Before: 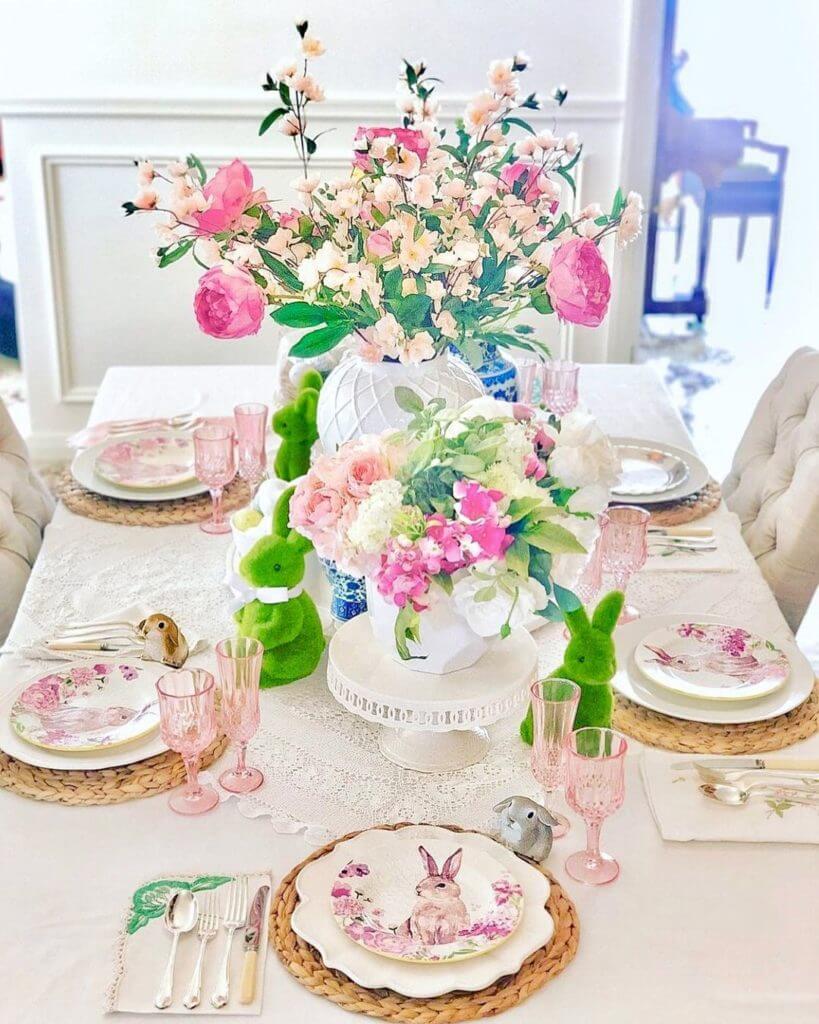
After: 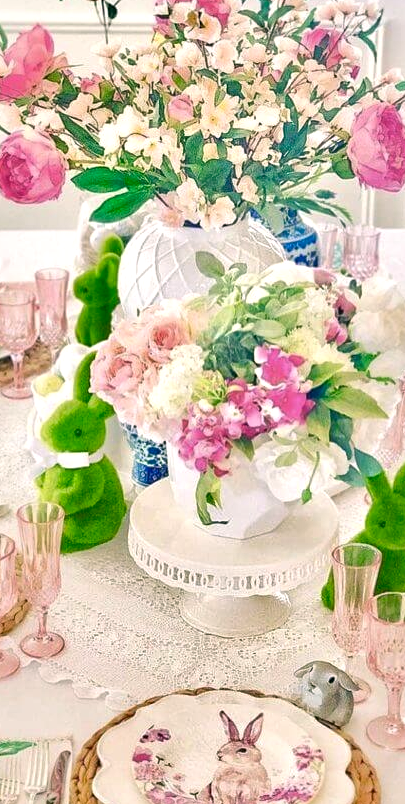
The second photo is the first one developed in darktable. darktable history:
local contrast: mode bilateral grid, contrast 25, coarseness 60, detail 151%, midtone range 0.2
crop and rotate: angle 0.02°, left 24.353%, top 13.219%, right 26.156%, bottom 8.224%
color correction: highlights a* 4.02, highlights b* 4.98, shadows a* -7.55, shadows b* 4.98
